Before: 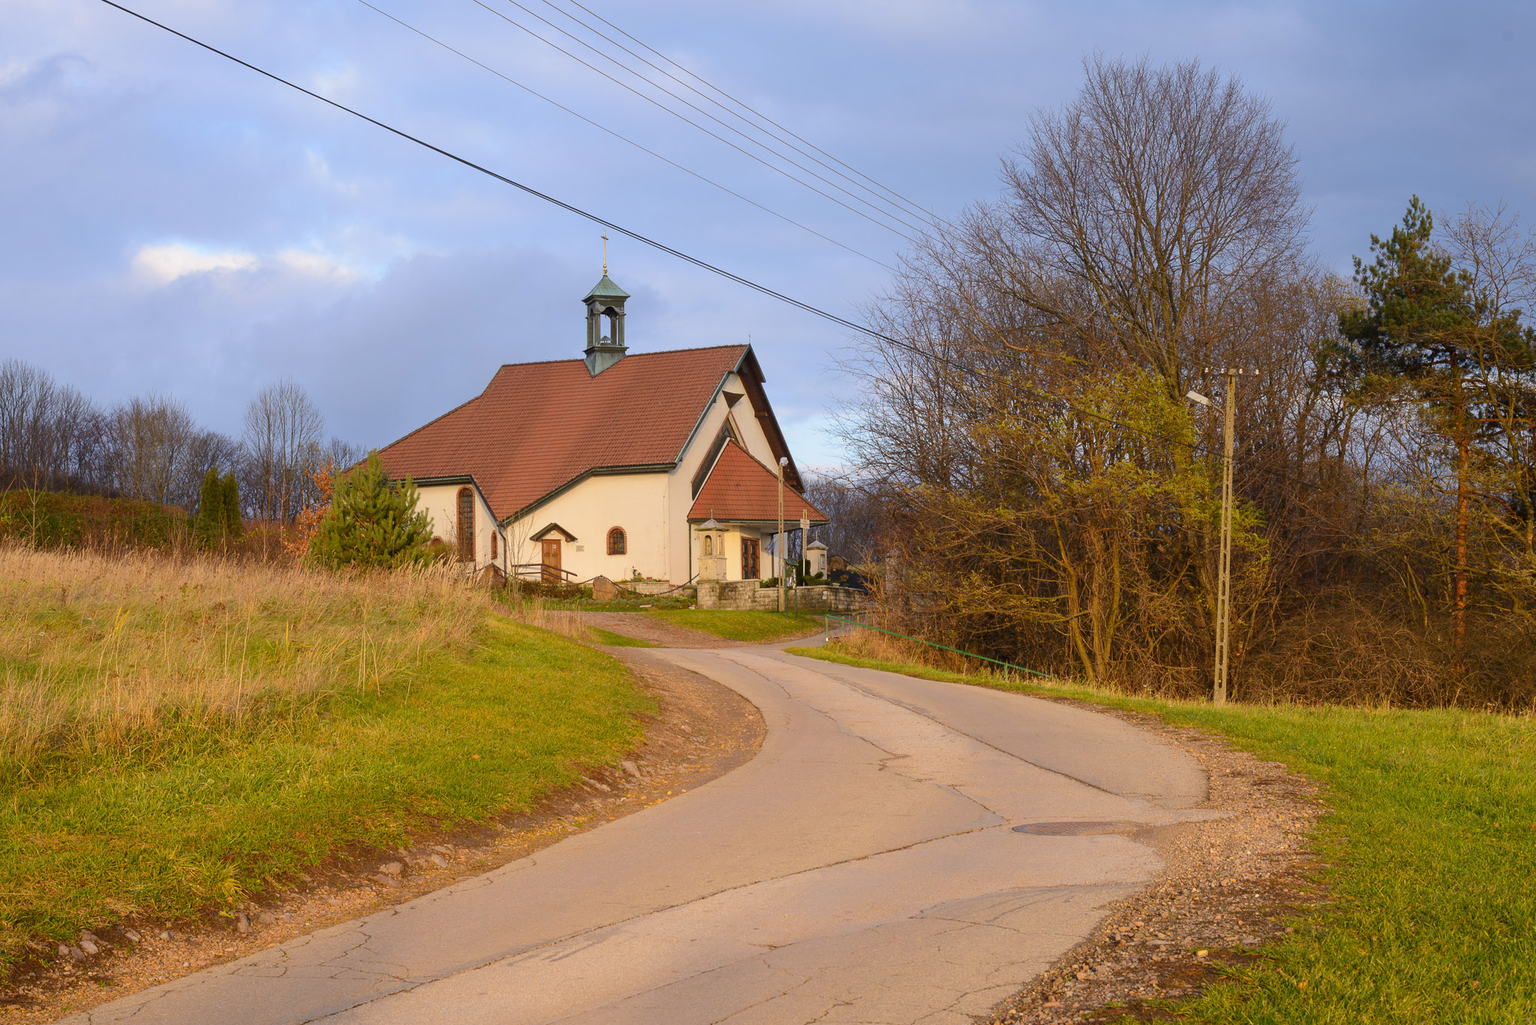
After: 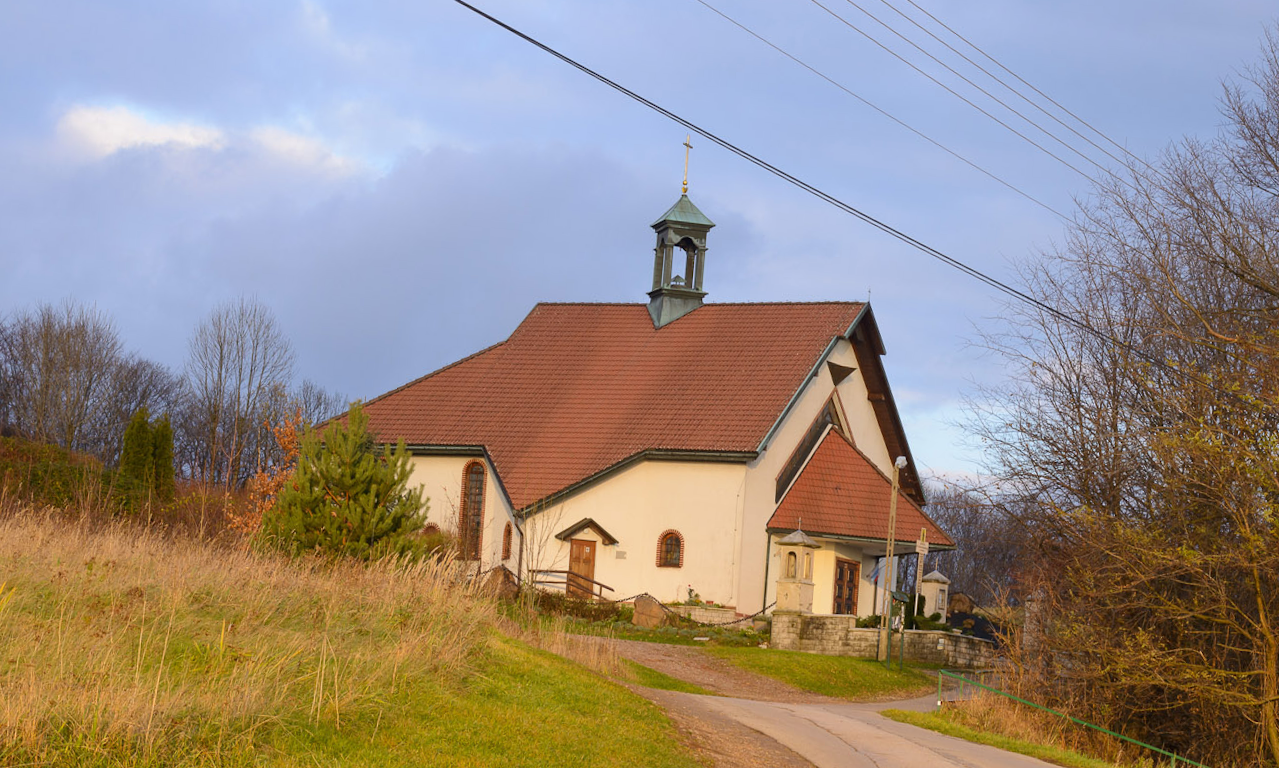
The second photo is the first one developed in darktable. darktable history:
crop and rotate: angle -4.75°, left 2.172%, top 6.766%, right 27.773%, bottom 30.224%
